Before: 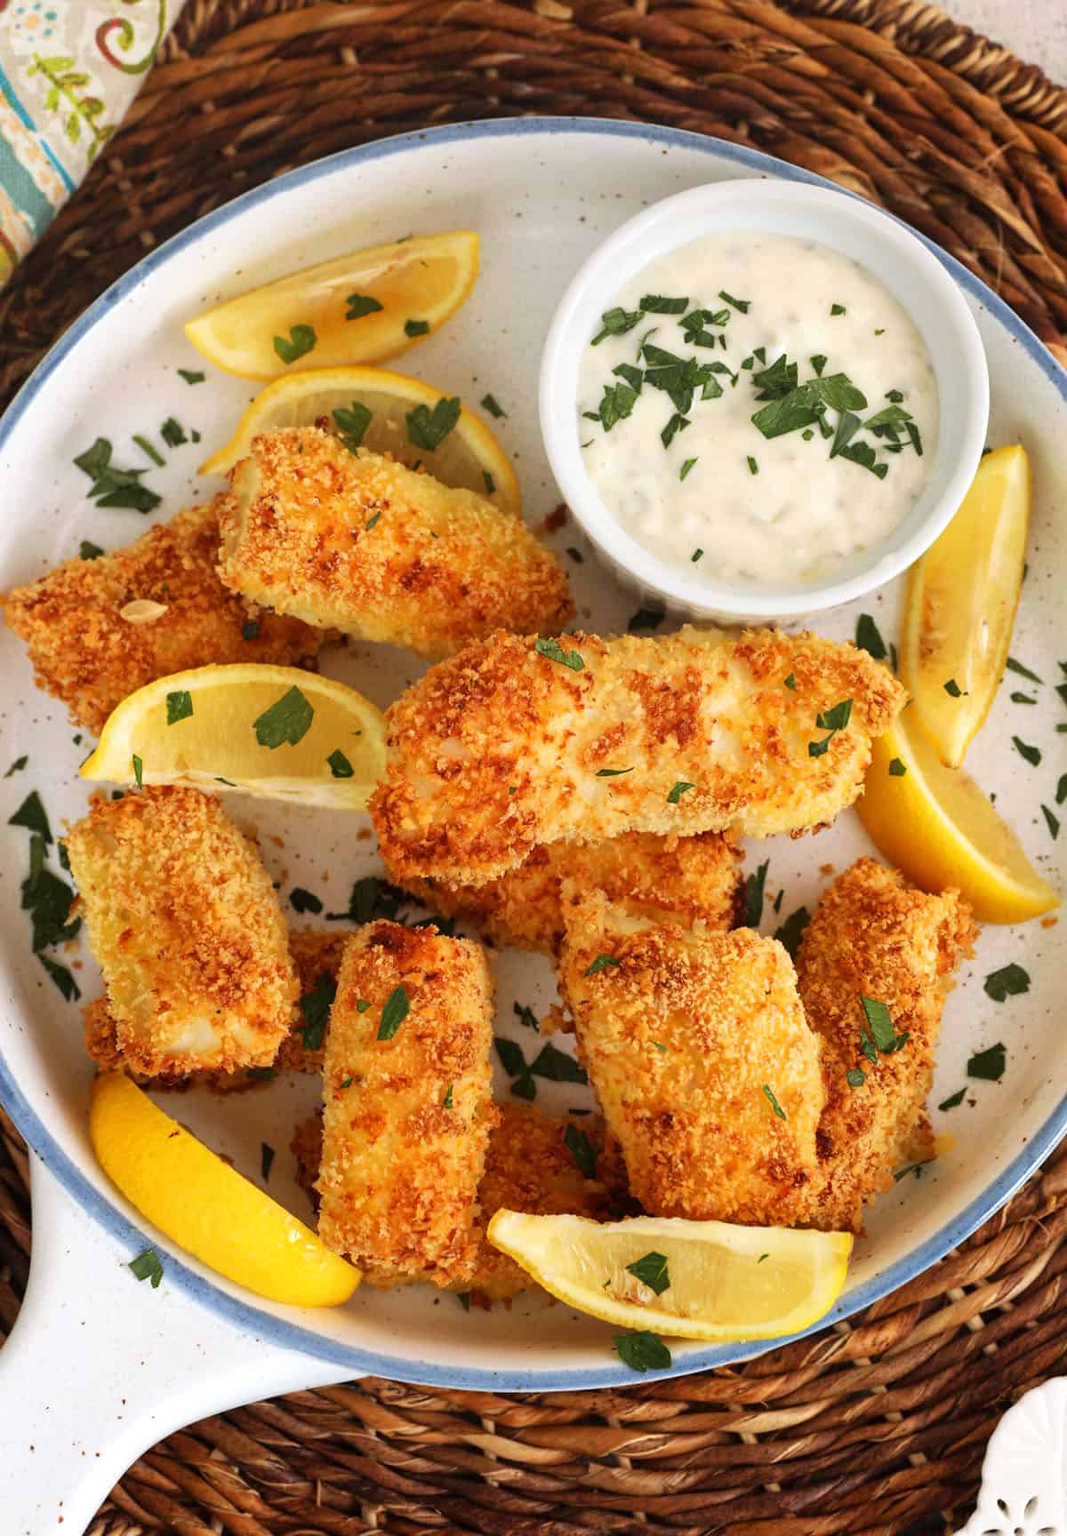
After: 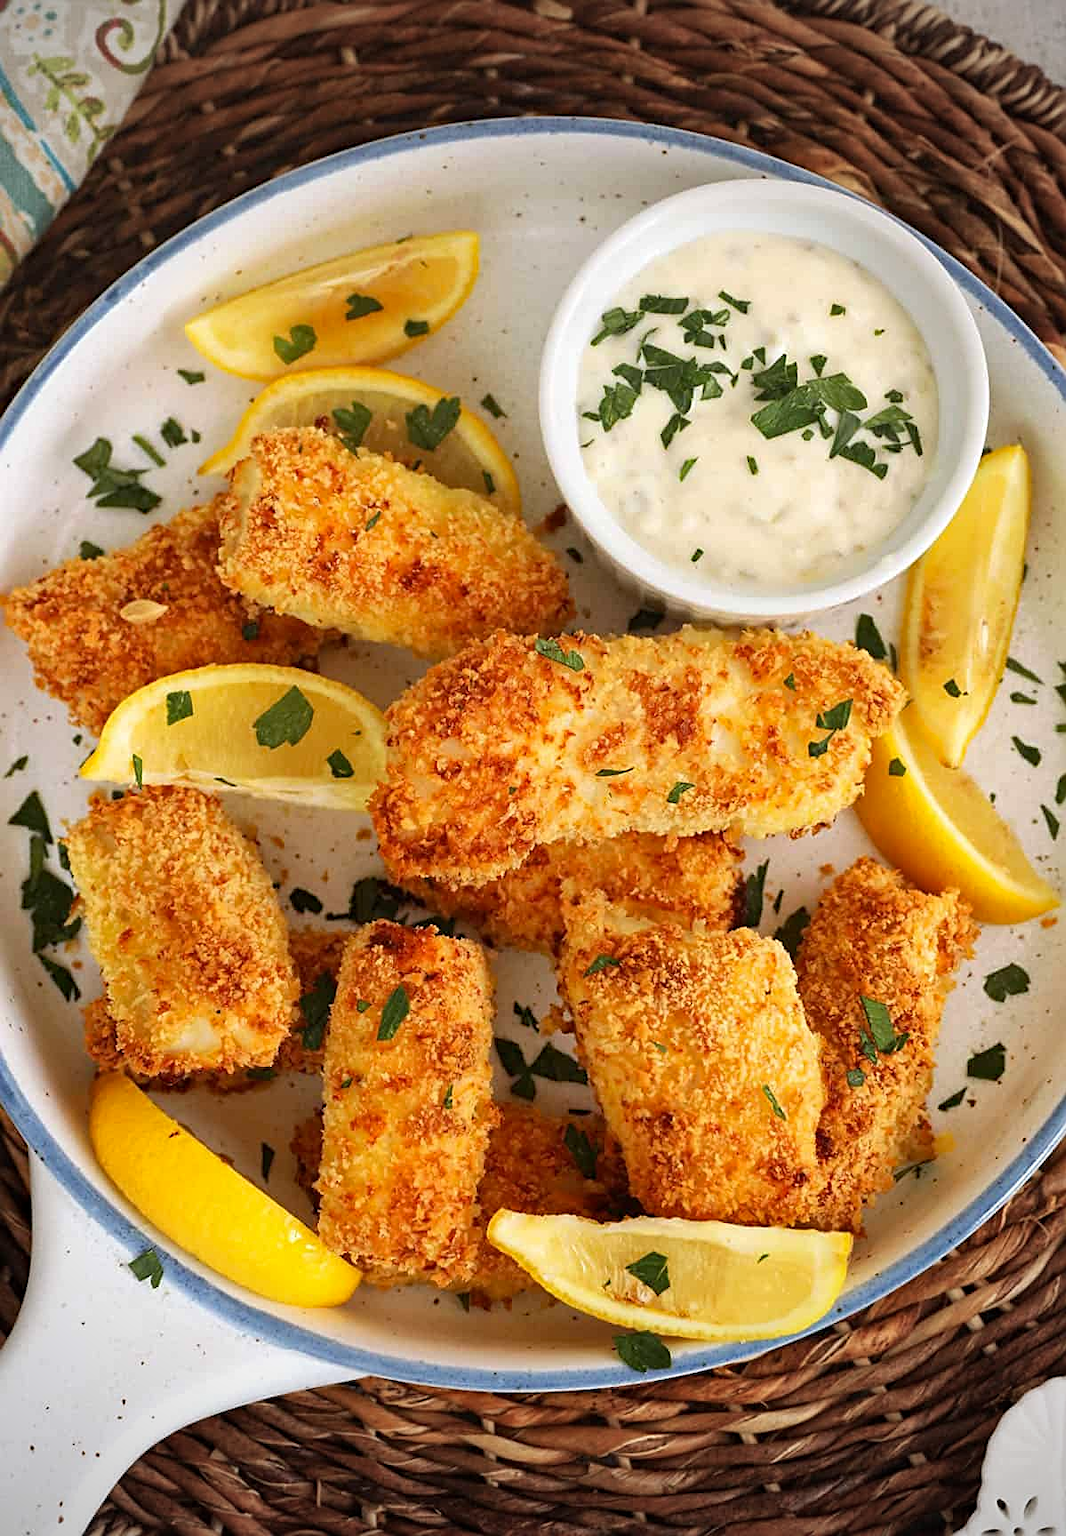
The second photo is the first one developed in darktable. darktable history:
haze removal: compatibility mode true, adaptive false
vignetting: fall-off start 73.09%, unbound false
sharpen: on, module defaults
